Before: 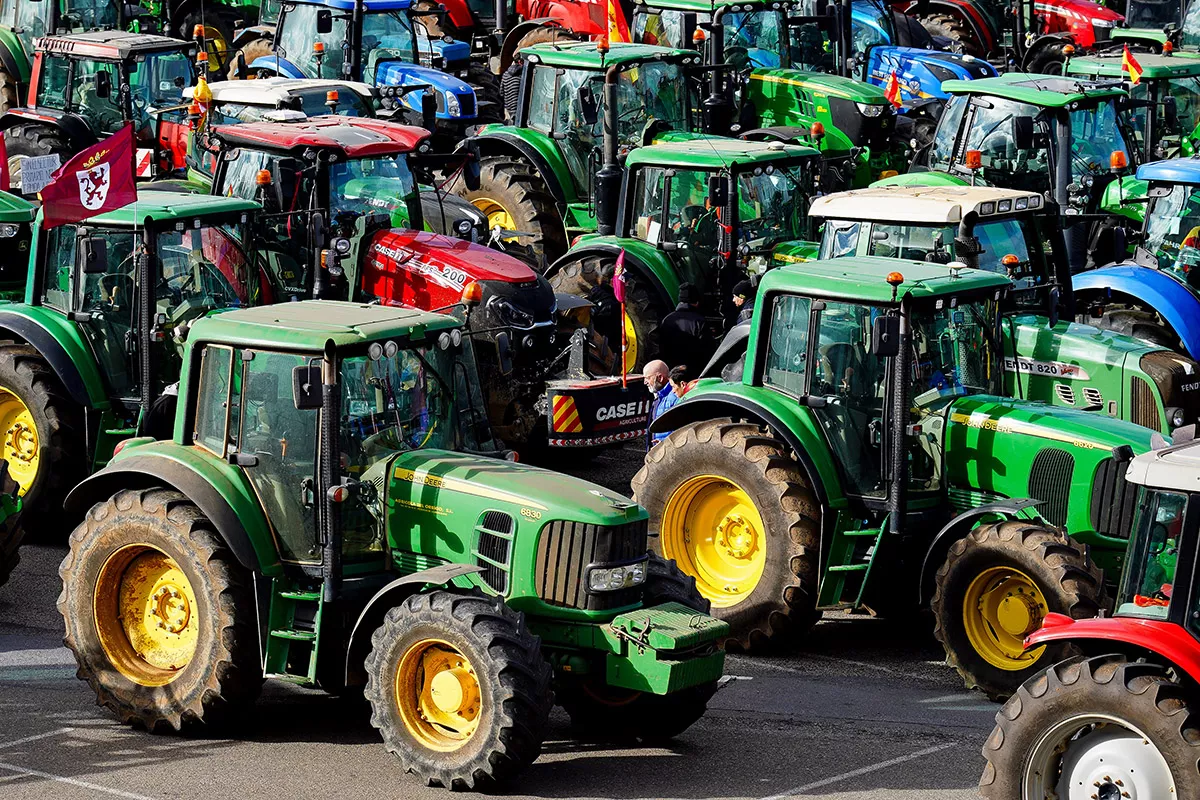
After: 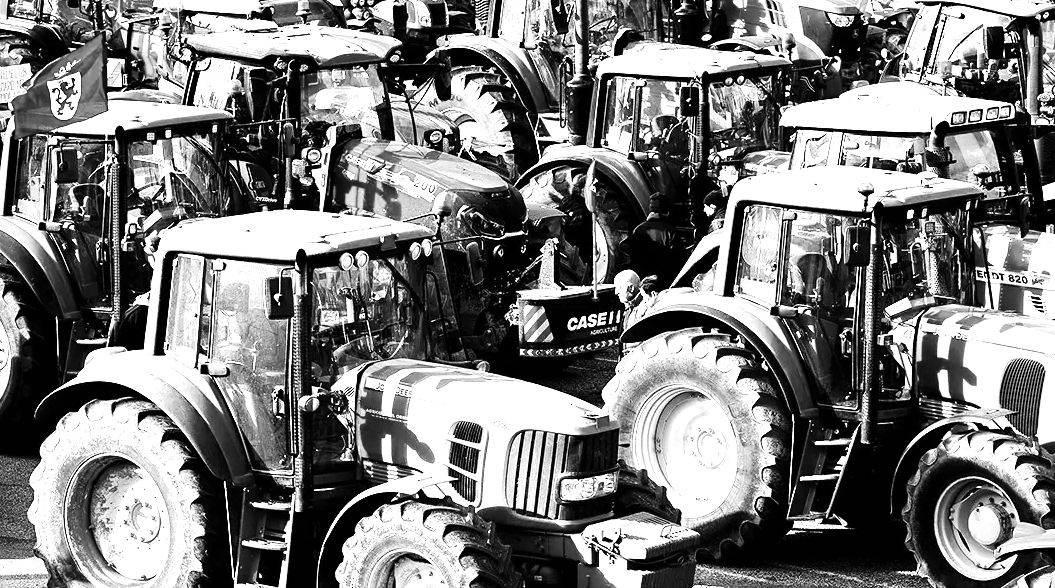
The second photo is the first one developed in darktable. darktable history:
tone curve: curves: ch0 [(0, 0) (0.004, 0.001) (0.133, 0.112) (0.325, 0.362) (0.832, 0.893) (1, 1)], color space Lab, linked channels, preserve colors none
crop and rotate: left 2.425%, top 11.305%, right 9.6%, bottom 15.08%
exposure: black level correction 0, exposure 0.95 EV, compensate exposure bias true, compensate highlight preservation false
color balance rgb: linear chroma grading › highlights 100%, linear chroma grading › global chroma 23.41%, perceptual saturation grading › global saturation 35.38%, hue shift -10.68°, perceptual brilliance grading › highlights 47.25%, perceptual brilliance grading › mid-tones 22.2%, perceptual brilliance grading › shadows -5.93%
monochrome: on, module defaults
